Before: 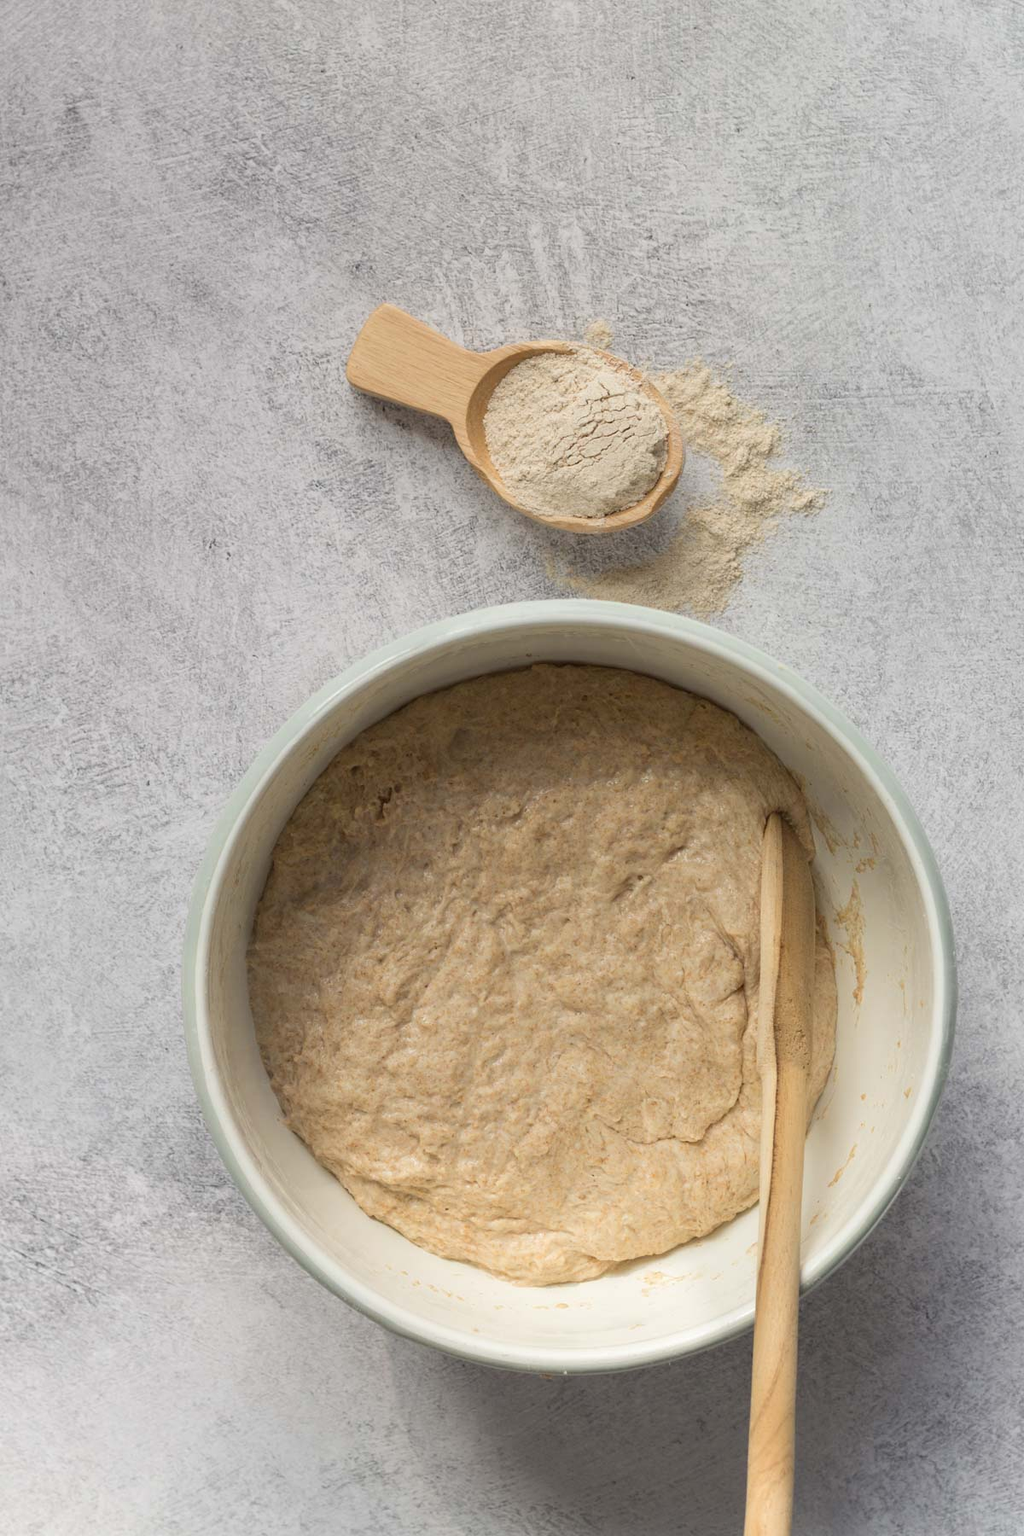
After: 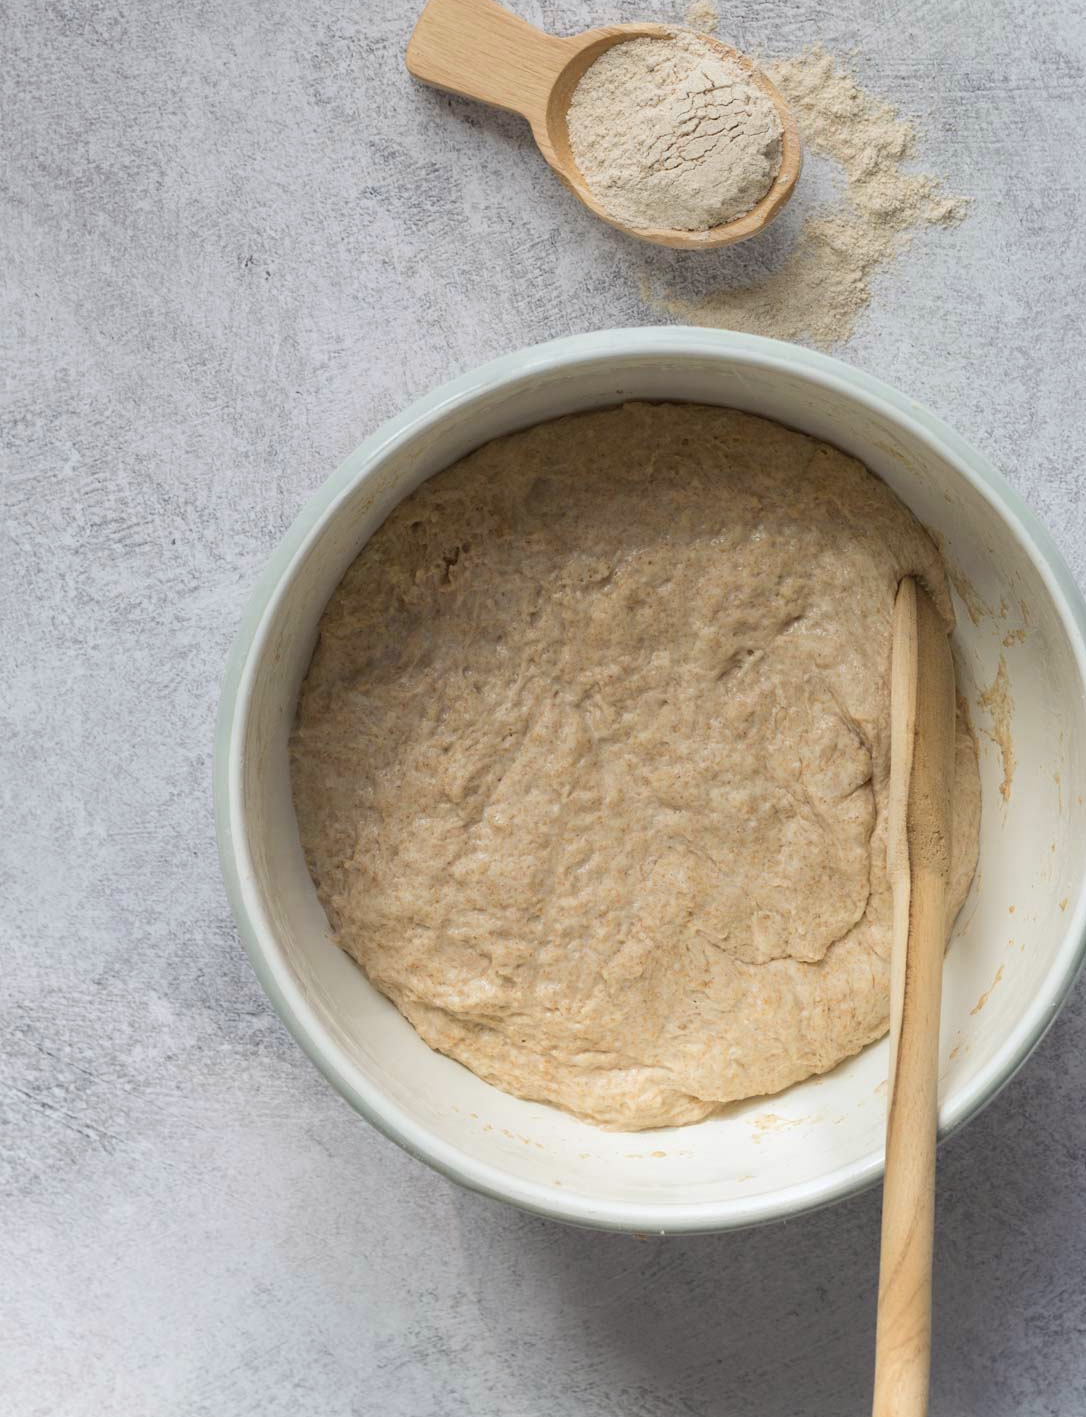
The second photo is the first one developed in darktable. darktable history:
white balance: red 0.98, blue 1.034
crop: top 20.916%, right 9.437%, bottom 0.316%
